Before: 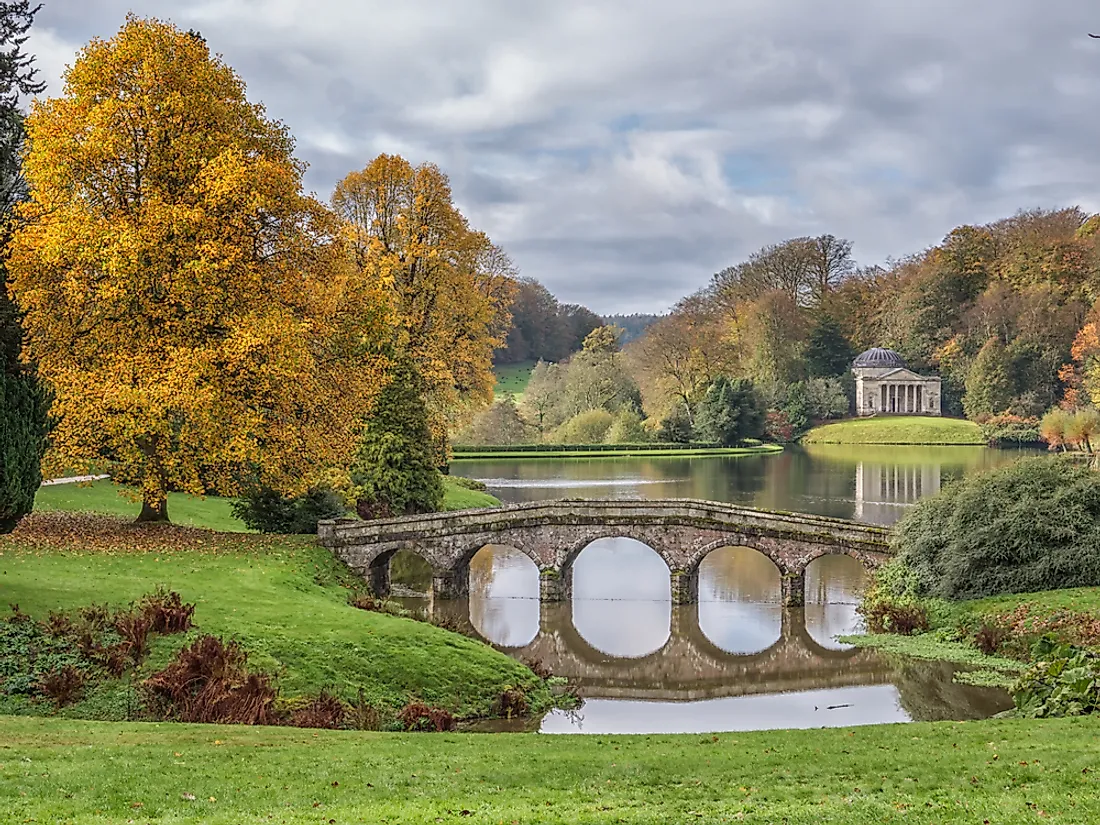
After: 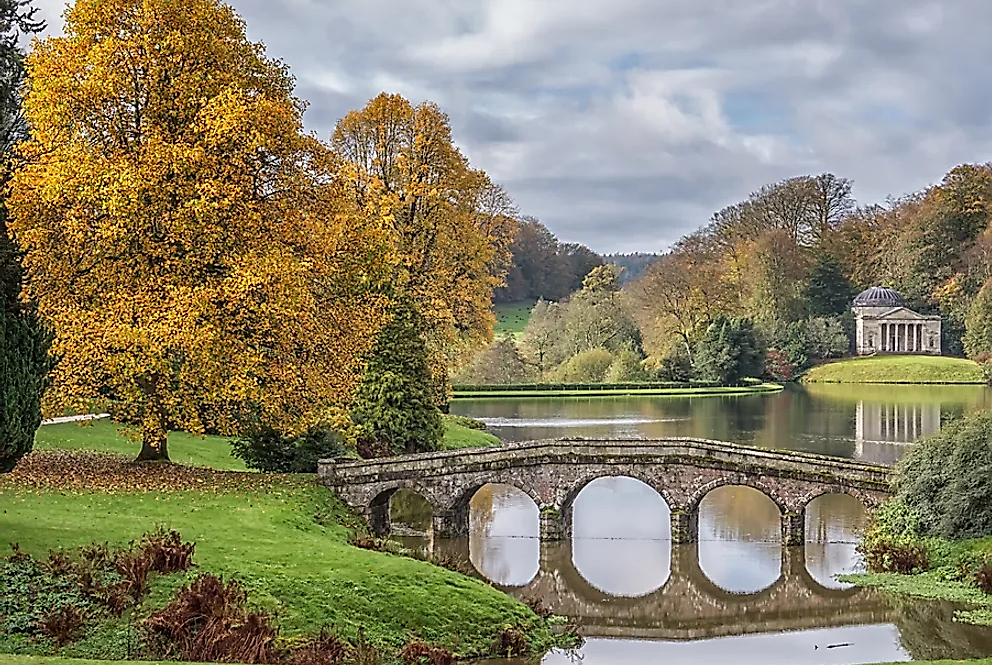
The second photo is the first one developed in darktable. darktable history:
crop: top 7.408%, right 9.792%, bottom 11.98%
sharpen: on, module defaults
